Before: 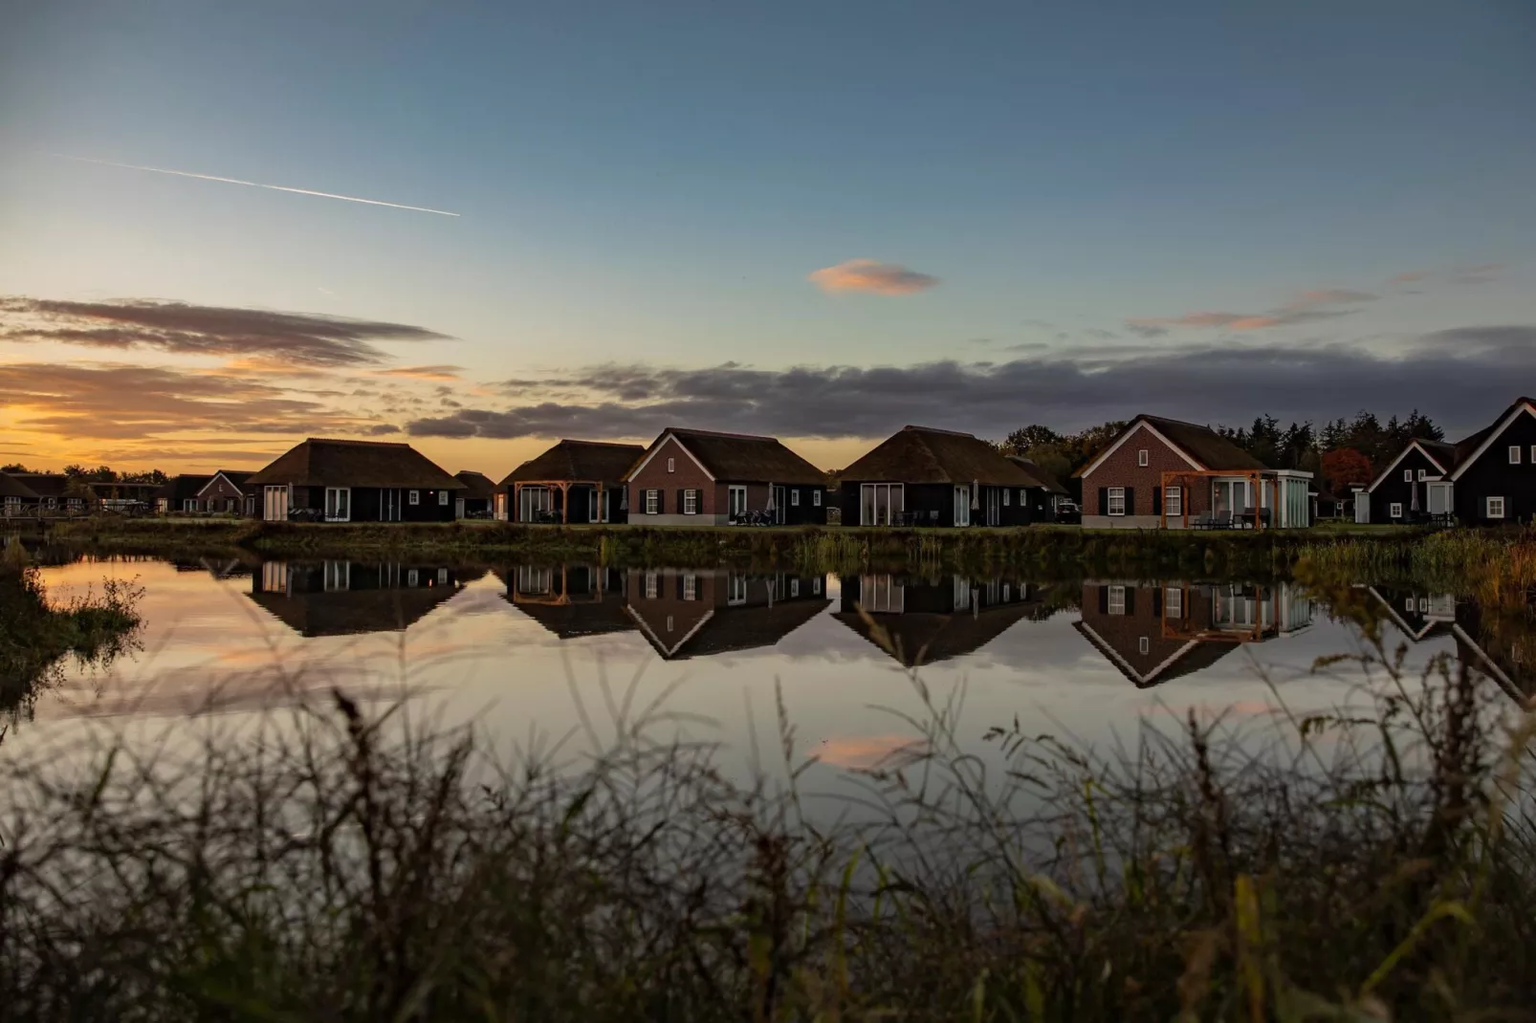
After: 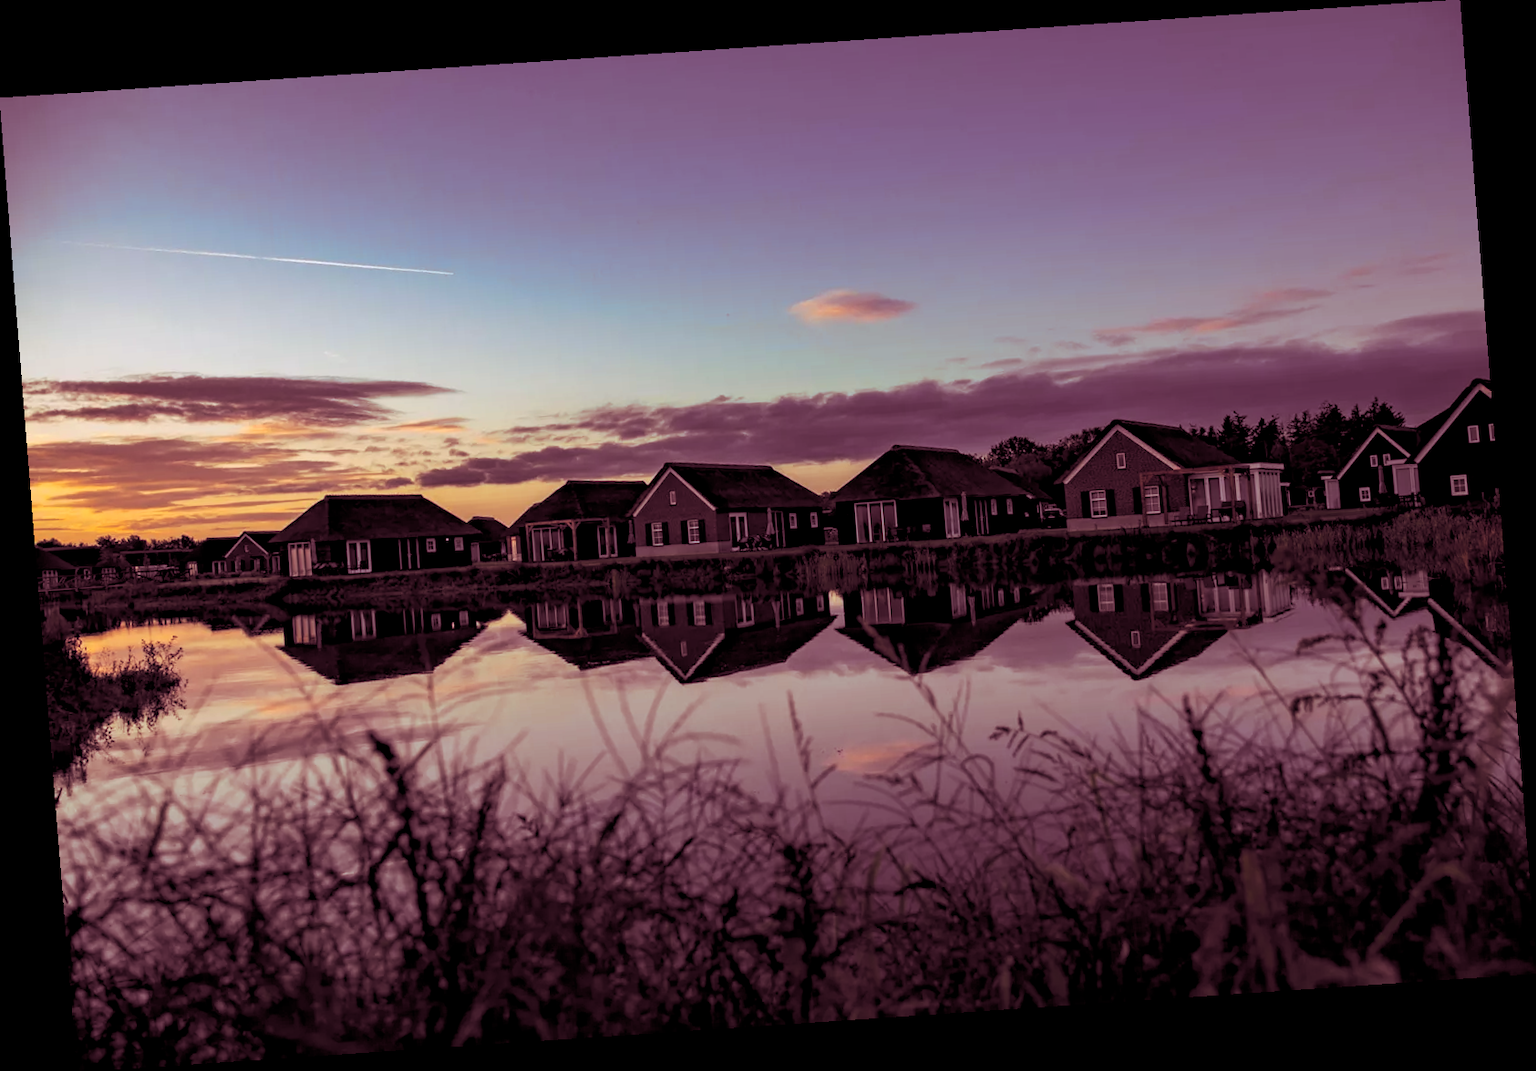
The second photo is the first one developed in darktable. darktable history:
split-toning: highlights › hue 187.2°, highlights › saturation 0.83, balance -68.05, compress 56.43%
rotate and perspective: rotation -4.2°, shear 0.006, automatic cropping off
color balance rgb: shadows lift › luminance -41.13%, shadows lift › chroma 14.13%, shadows lift › hue 260°, power › luminance -3.76%, power › chroma 0.56%, power › hue 40.37°, highlights gain › luminance 16.81%, highlights gain › chroma 2.94%, highlights gain › hue 260°, global offset › luminance -0.29%, global offset › chroma 0.31%, global offset › hue 260°, perceptual saturation grading › global saturation 20%, perceptual saturation grading › highlights -13.92%, perceptual saturation grading › shadows 50%
